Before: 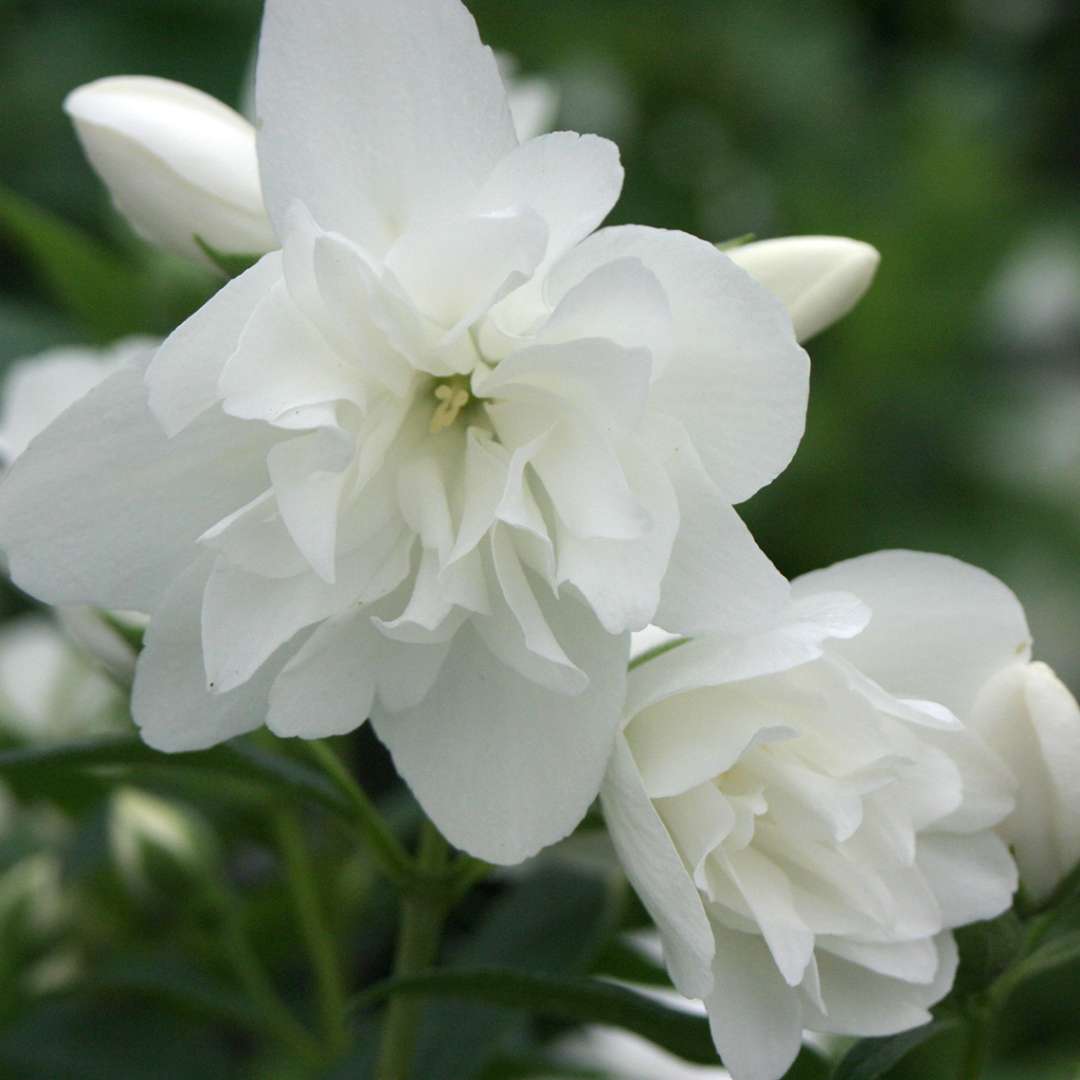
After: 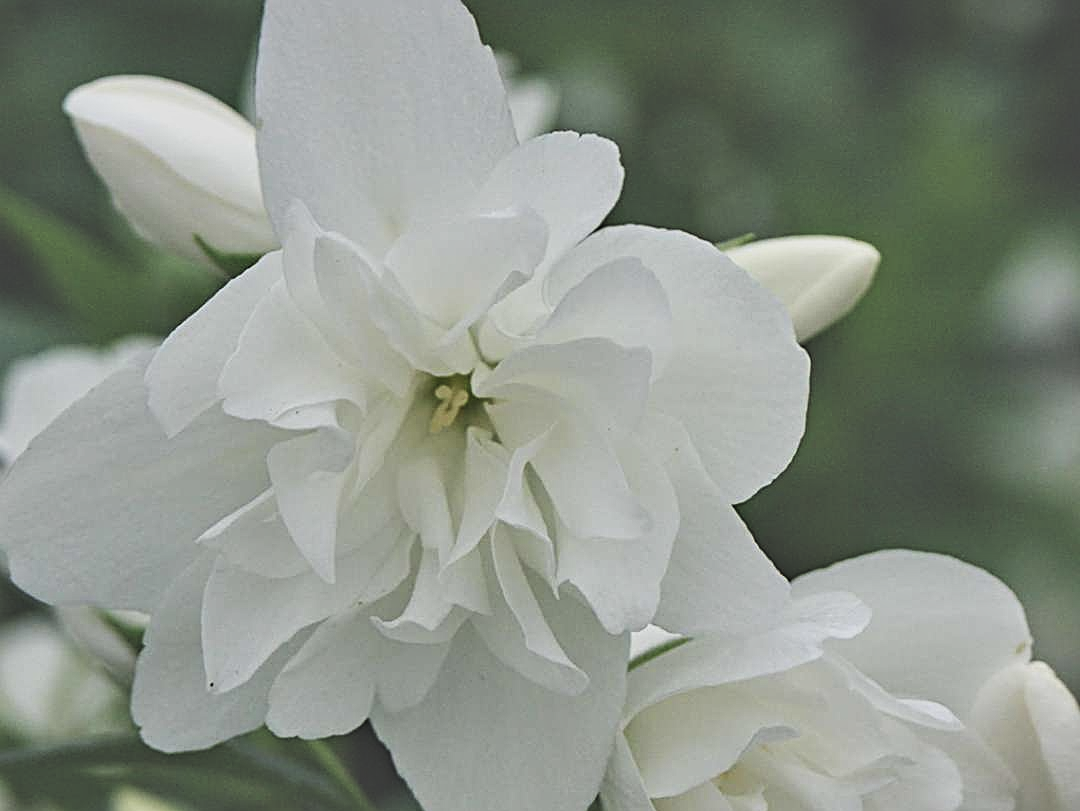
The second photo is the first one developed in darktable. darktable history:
contrast equalizer: y [[0.5, 0.542, 0.583, 0.625, 0.667, 0.708], [0.5 ×6], [0.5 ×6], [0 ×6], [0 ×6]]
crop: bottom 24.825%
exposure: black level correction -0.063, exposure -0.049 EV, compensate exposure bias true, compensate highlight preservation false
filmic rgb: black relative exposure -8.01 EV, white relative exposure 3.79 EV, threshold 5.97 EV, hardness 4.37, iterations of high-quality reconstruction 10, enable highlight reconstruction true
shadows and highlights: shadows 25.91, highlights -47.91, soften with gaussian
contrast brightness saturation: saturation 0.132
sharpen: on, module defaults
